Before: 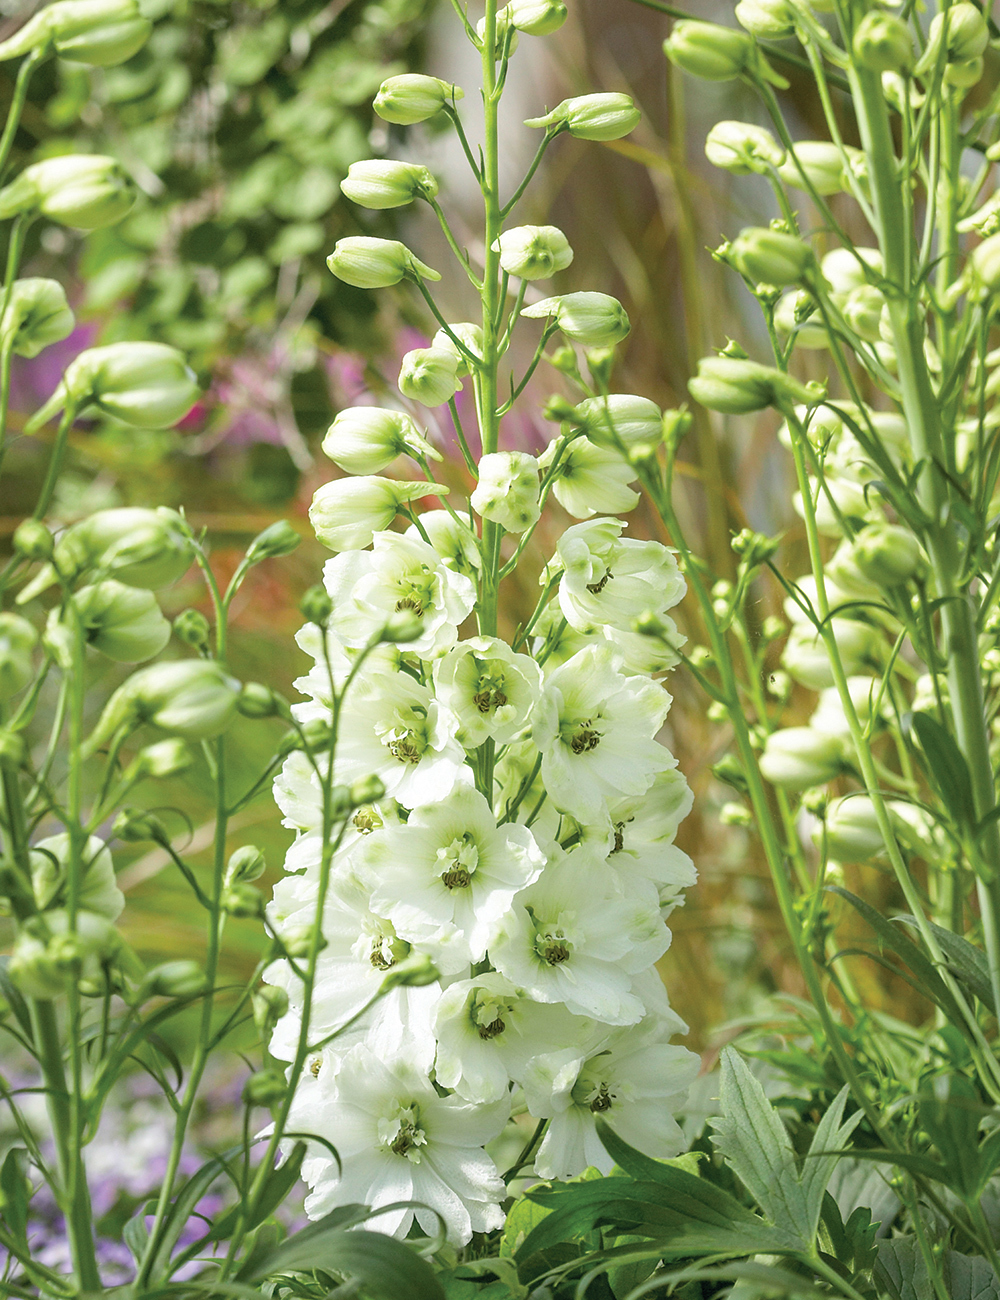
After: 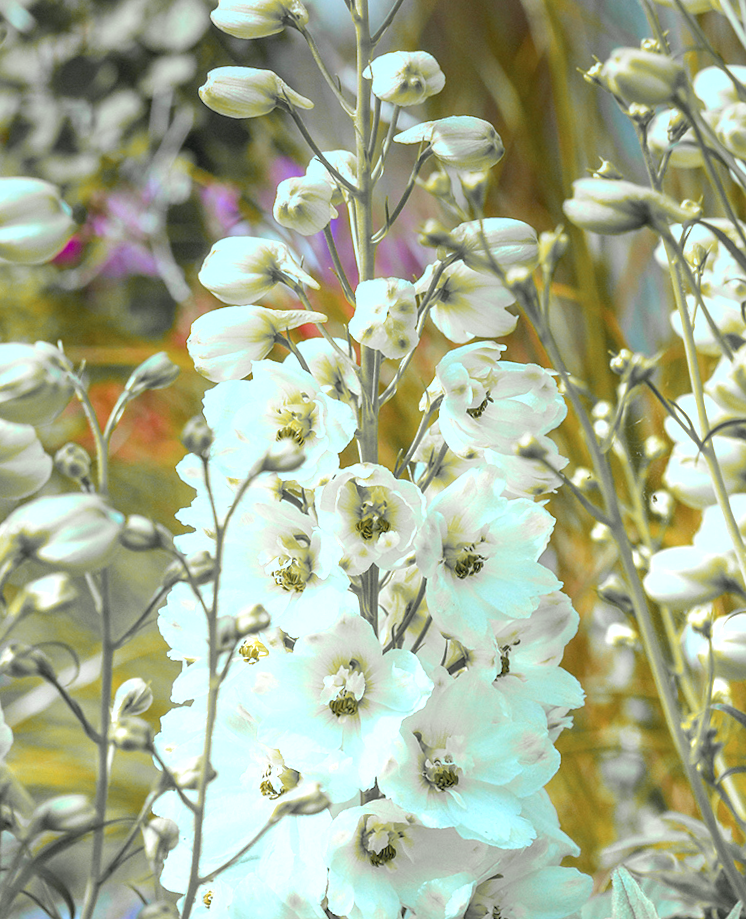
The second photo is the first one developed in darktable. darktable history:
rotate and perspective: rotation -1.42°, crop left 0.016, crop right 0.984, crop top 0.035, crop bottom 0.965
local contrast: on, module defaults
graduated density: on, module defaults
color balance rgb: perceptual saturation grading › global saturation 20%, global vibrance 20%
crop and rotate: left 11.831%, top 11.346%, right 13.429%, bottom 13.899%
color correction: highlights a* -9.35, highlights b* -23.15
color zones: curves: ch1 [(0.29, 0.492) (0.373, 0.185) (0.509, 0.481)]; ch2 [(0.25, 0.462) (0.749, 0.457)], mix 40.67%
exposure: exposure 1.16 EV, compensate exposure bias true, compensate highlight preservation false
